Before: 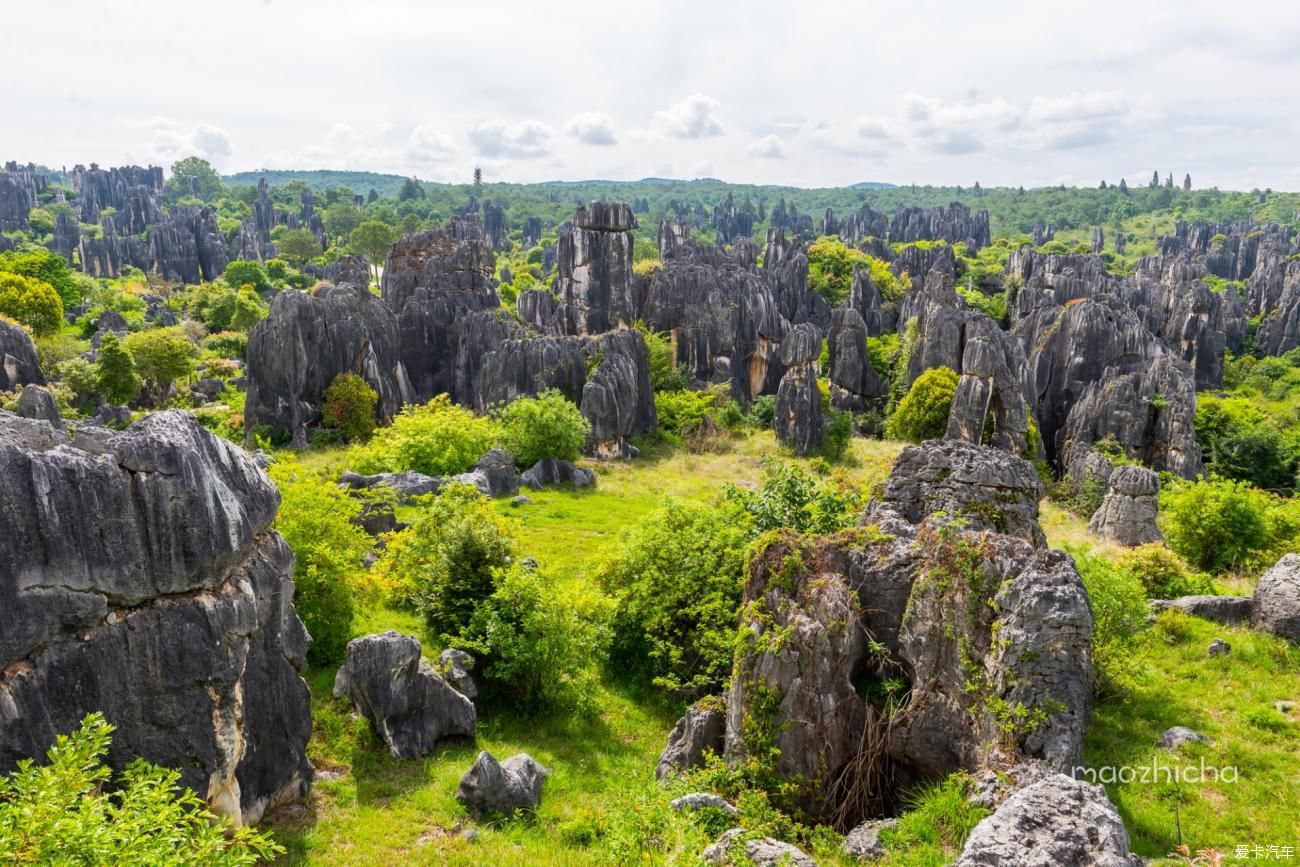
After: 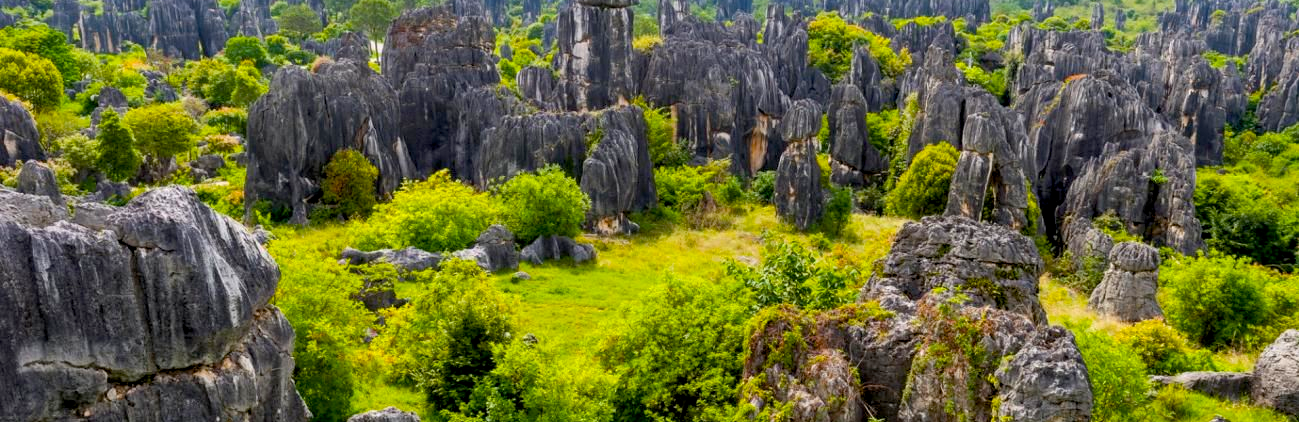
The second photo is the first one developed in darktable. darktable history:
crop and rotate: top 25.857%, bottom 25.464%
color balance rgb: perceptual saturation grading › global saturation 30.765%
exposure: black level correction 0.009, exposure 0.017 EV, compensate highlight preservation false
shadows and highlights: shadows 37.12, highlights -27.1, soften with gaussian
